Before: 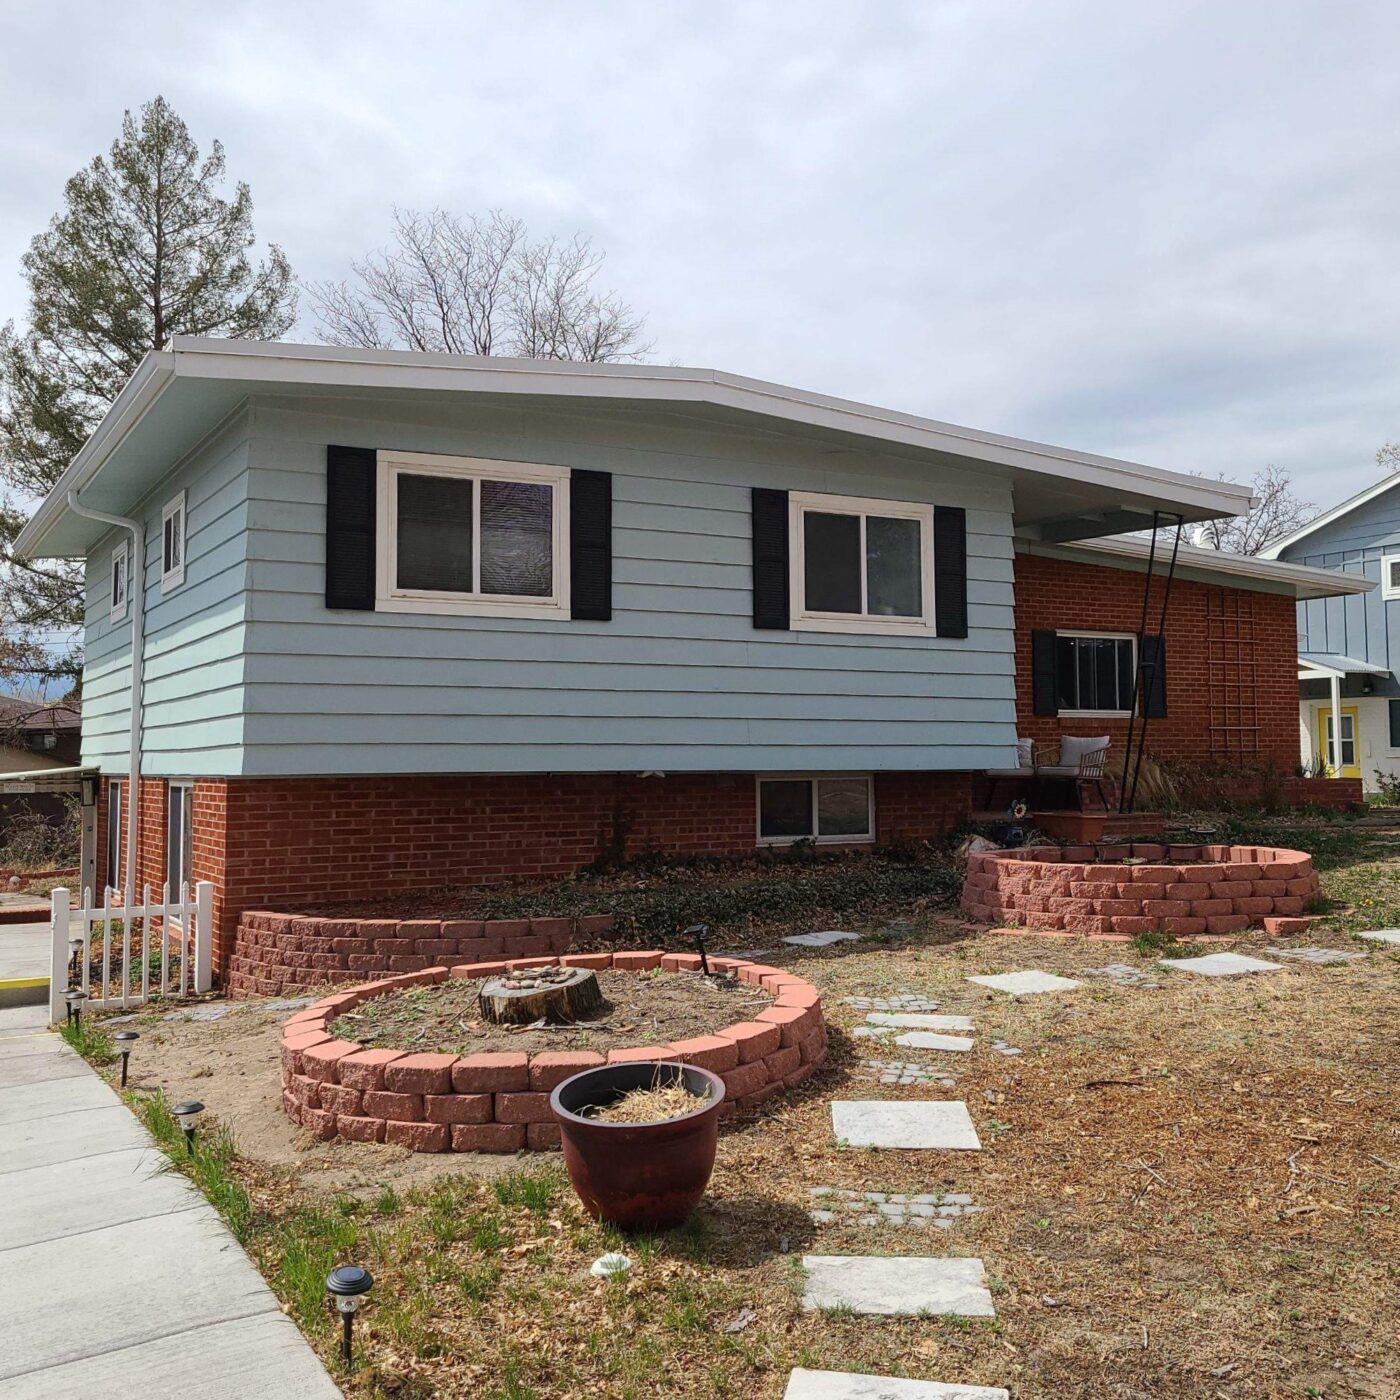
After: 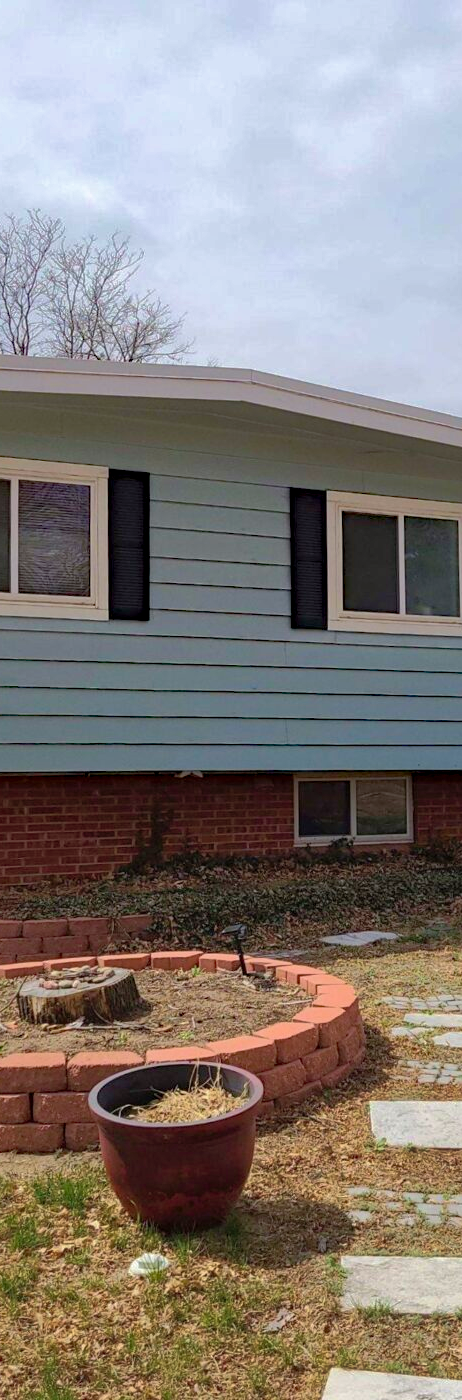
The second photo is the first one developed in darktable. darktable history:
velvia: on, module defaults
crop: left 33.021%, right 33.462%
haze removal: strength 0.291, distance 0.244, compatibility mode true
tone equalizer: edges refinement/feathering 500, mask exposure compensation -1.57 EV, preserve details no
shadows and highlights: on, module defaults
